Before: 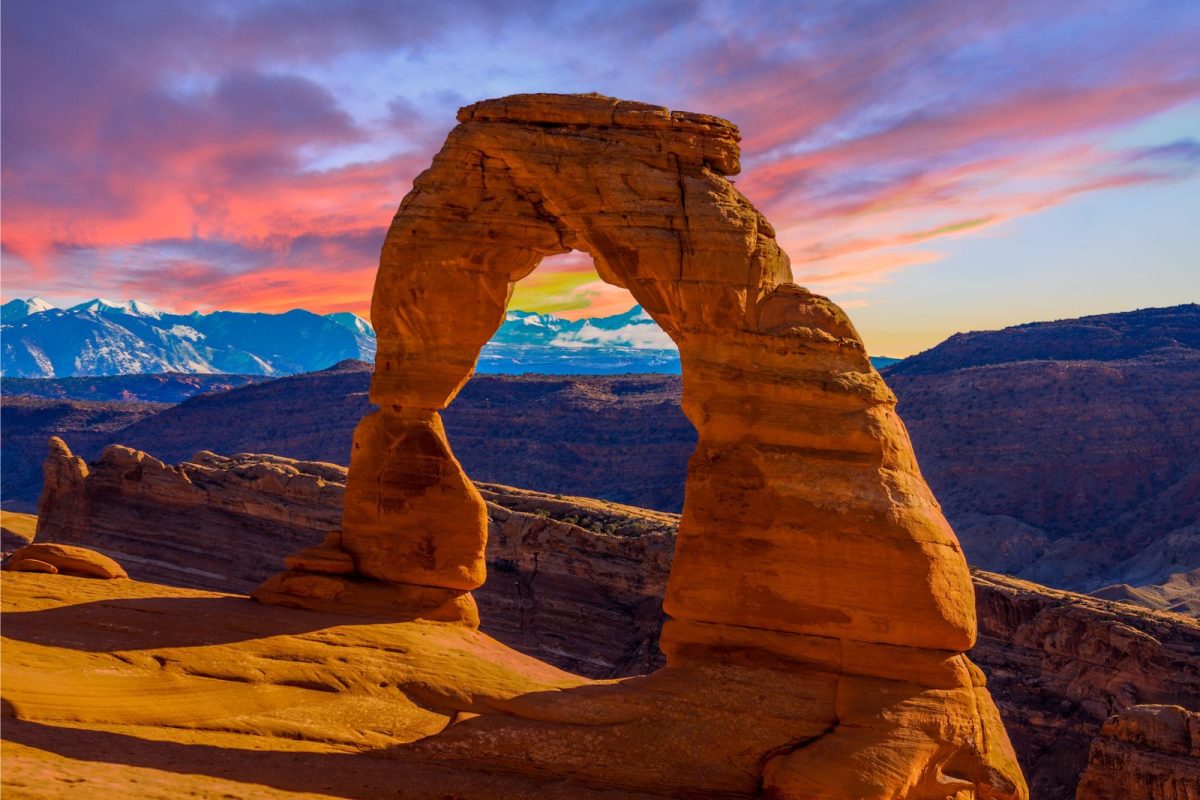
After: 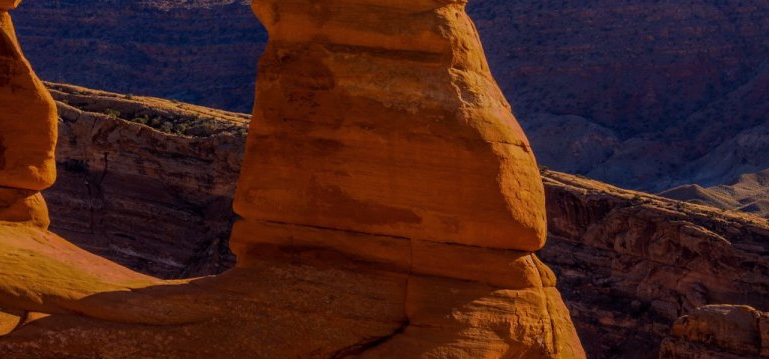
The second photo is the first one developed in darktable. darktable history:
color correction: highlights b* 0.02, saturation 0.977
crop and rotate: left 35.903%, top 50.221%, bottom 4.822%
exposure: exposure -0.572 EV, compensate highlight preservation false
tone curve: curves: ch0 [(0, 0) (0.003, 0.003) (0.011, 0.011) (0.025, 0.024) (0.044, 0.043) (0.069, 0.068) (0.1, 0.098) (0.136, 0.133) (0.177, 0.174) (0.224, 0.22) (0.277, 0.272) (0.335, 0.329) (0.399, 0.391) (0.468, 0.459) (0.543, 0.545) (0.623, 0.625) (0.709, 0.711) (0.801, 0.802) (0.898, 0.898) (1, 1)], preserve colors none
